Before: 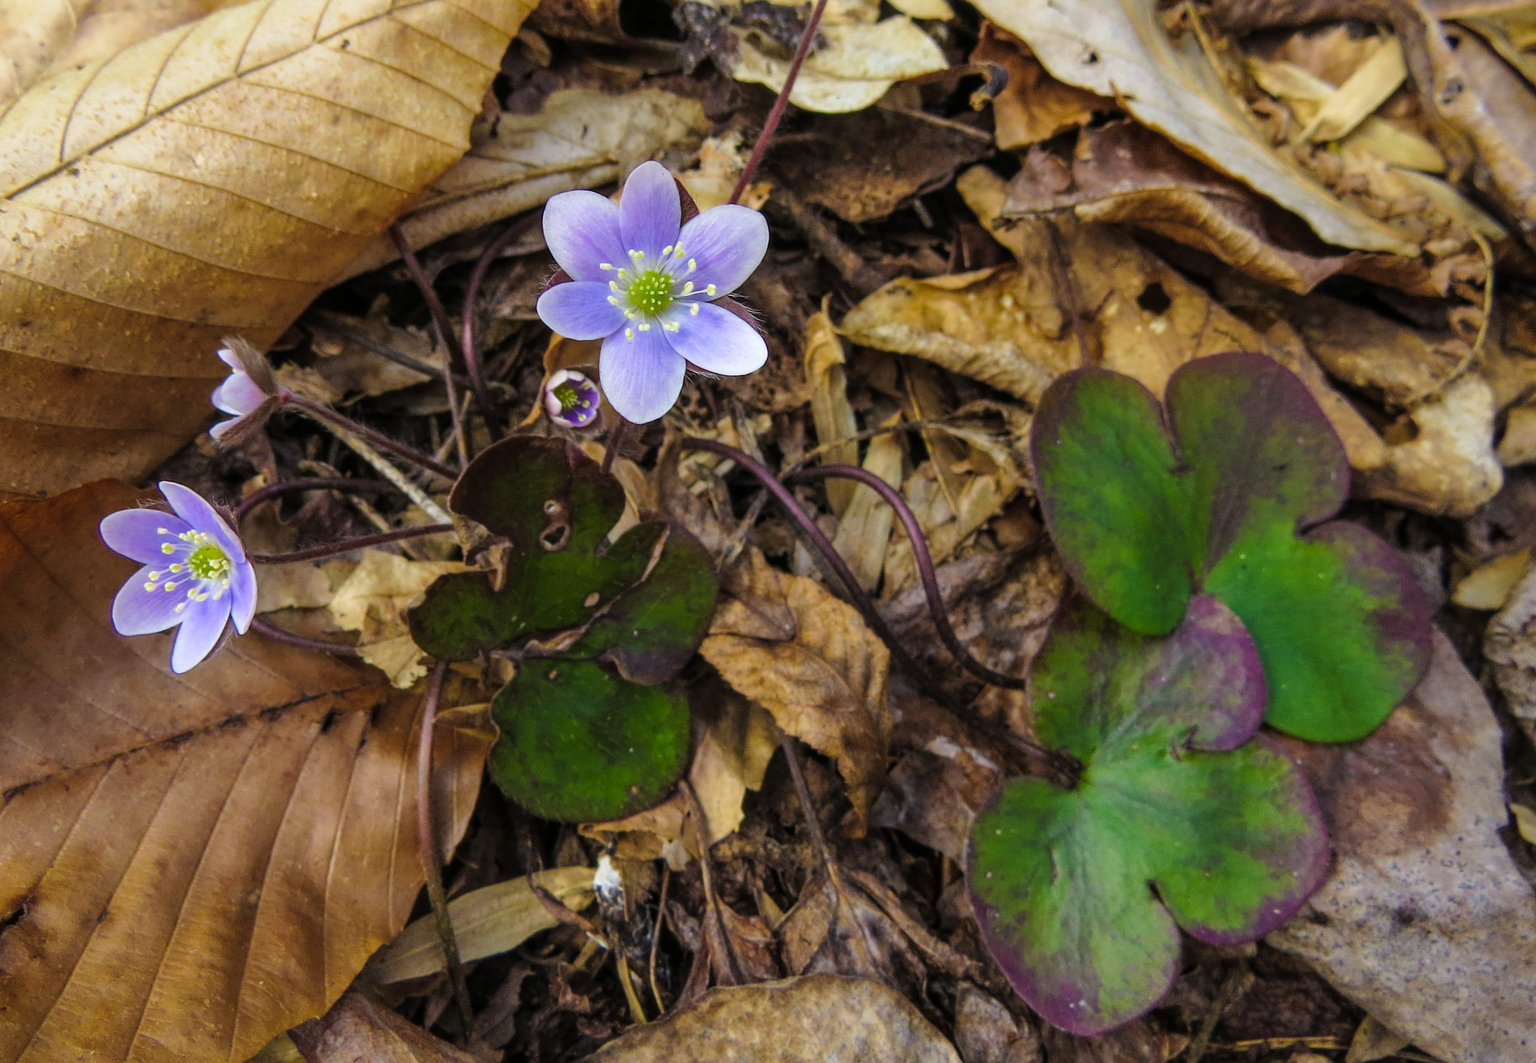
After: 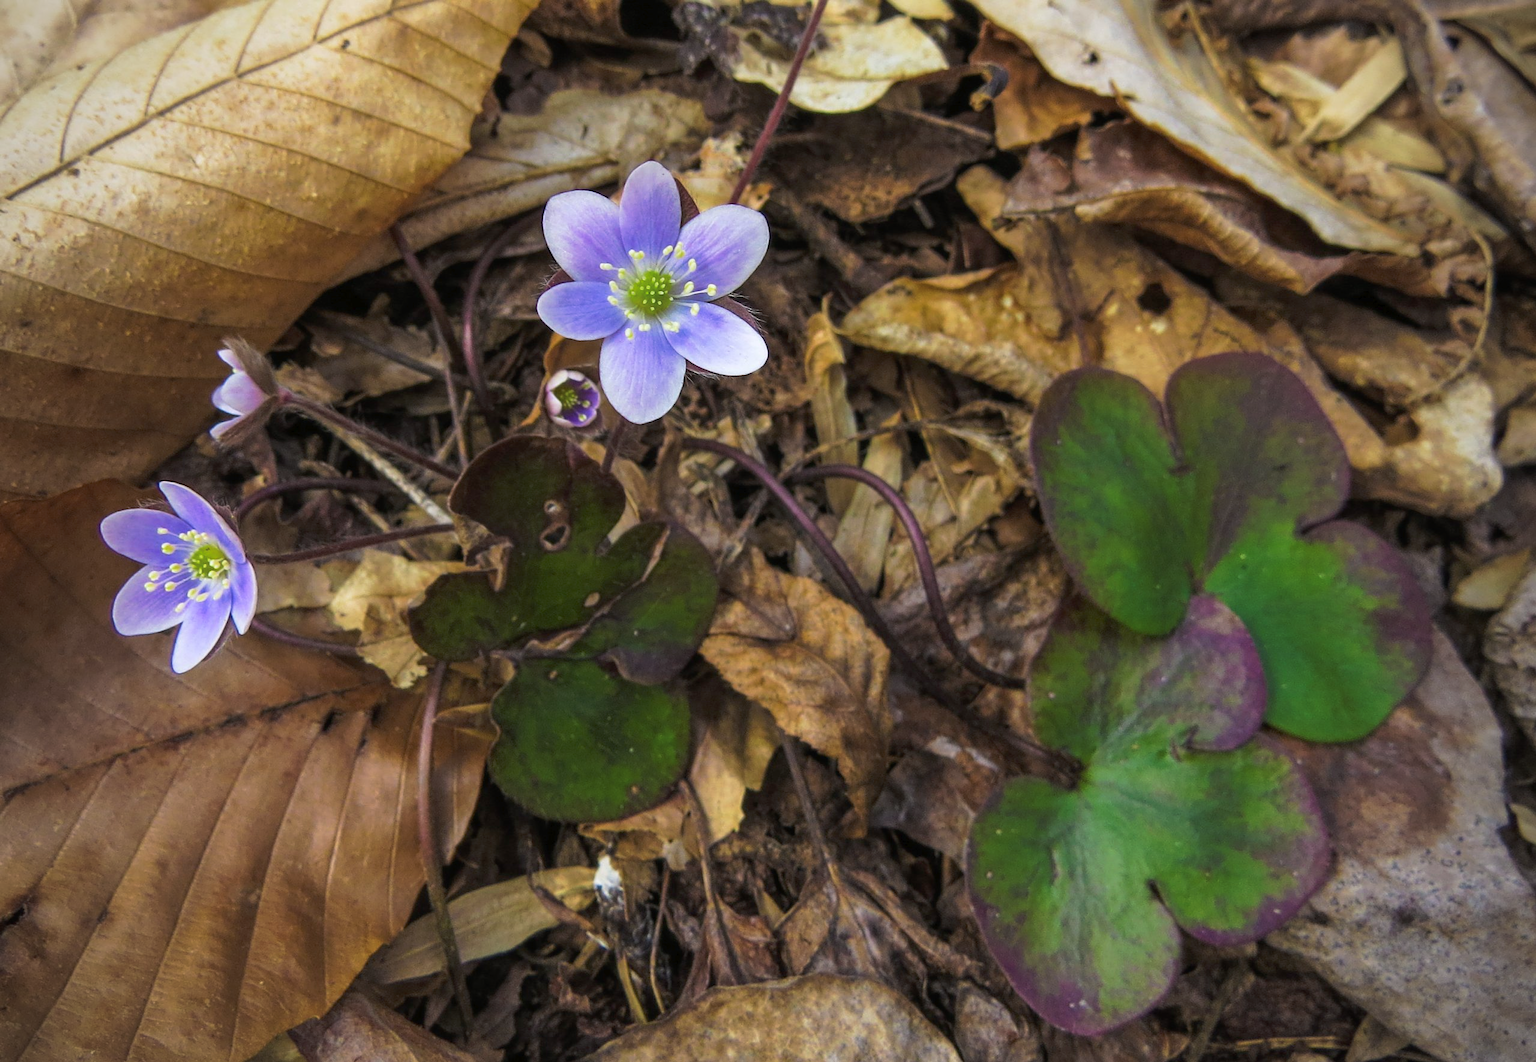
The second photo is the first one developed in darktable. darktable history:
vignetting: fall-off radius 60.81%
tone curve: curves: ch0 [(0, 0) (0.003, 0.013) (0.011, 0.02) (0.025, 0.037) (0.044, 0.068) (0.069, 0.108) (0.1, 0.138) (0.136, 0.168) (0.177, 0.203) (0.224, 0.241) (0.277, 0.281) (0.335, 0.328) (0.399, 0.382) (0.468, 0.448) (0.543, 0.519) (0.623, 0.603) (0.709, 0.705) (0.801, 0.808) (0.898, 0.903) (1, 1)], preserve colors none
